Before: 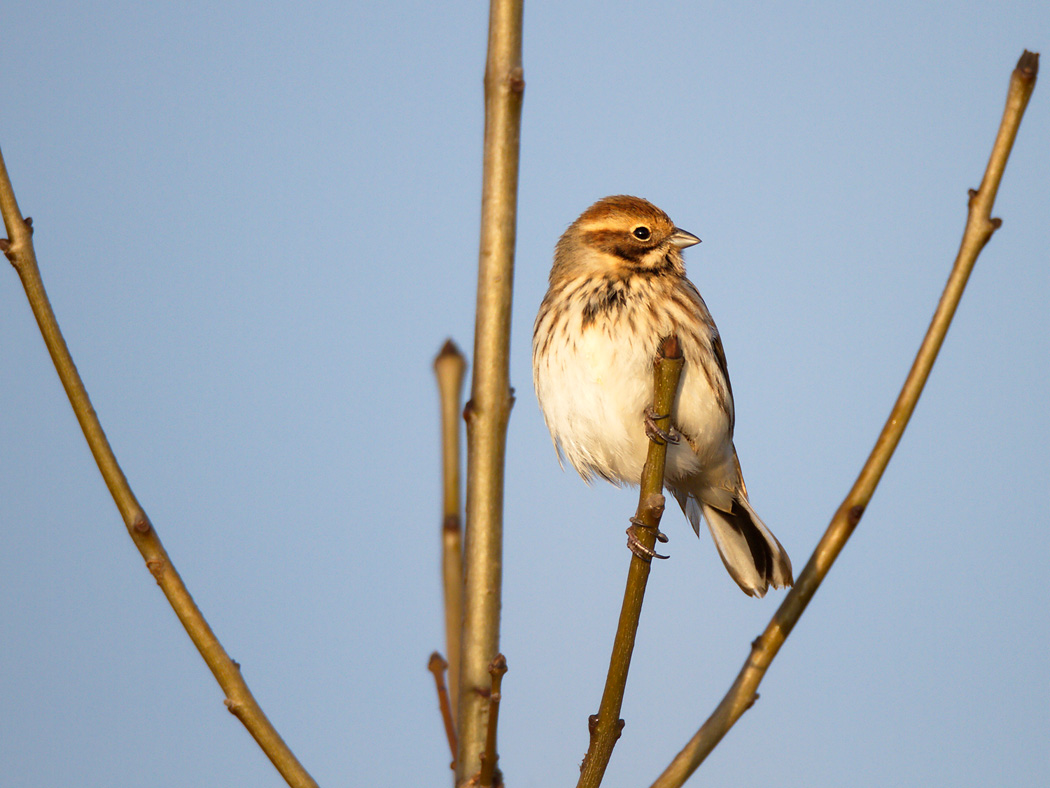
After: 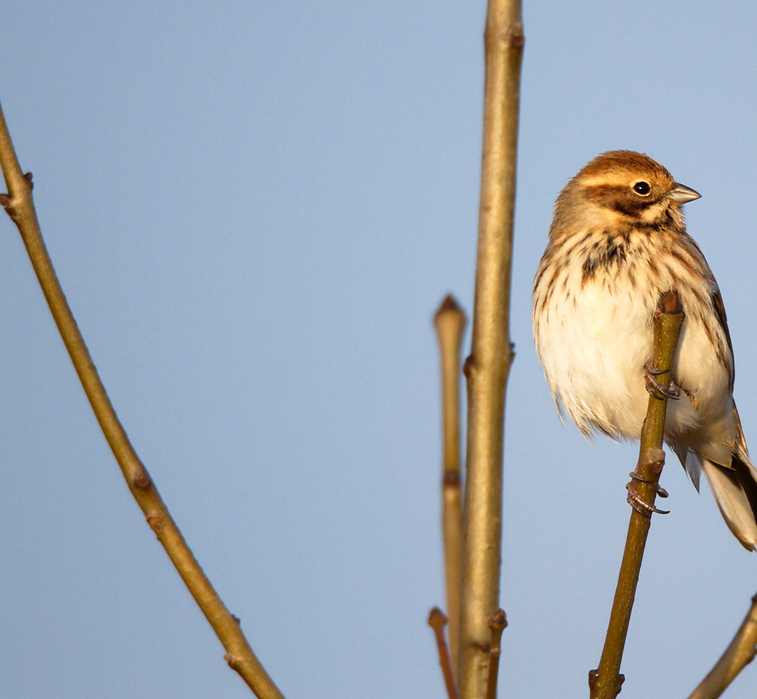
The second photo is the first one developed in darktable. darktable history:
crop: top 5.8%, right 27.836%, bottom 5.492%
